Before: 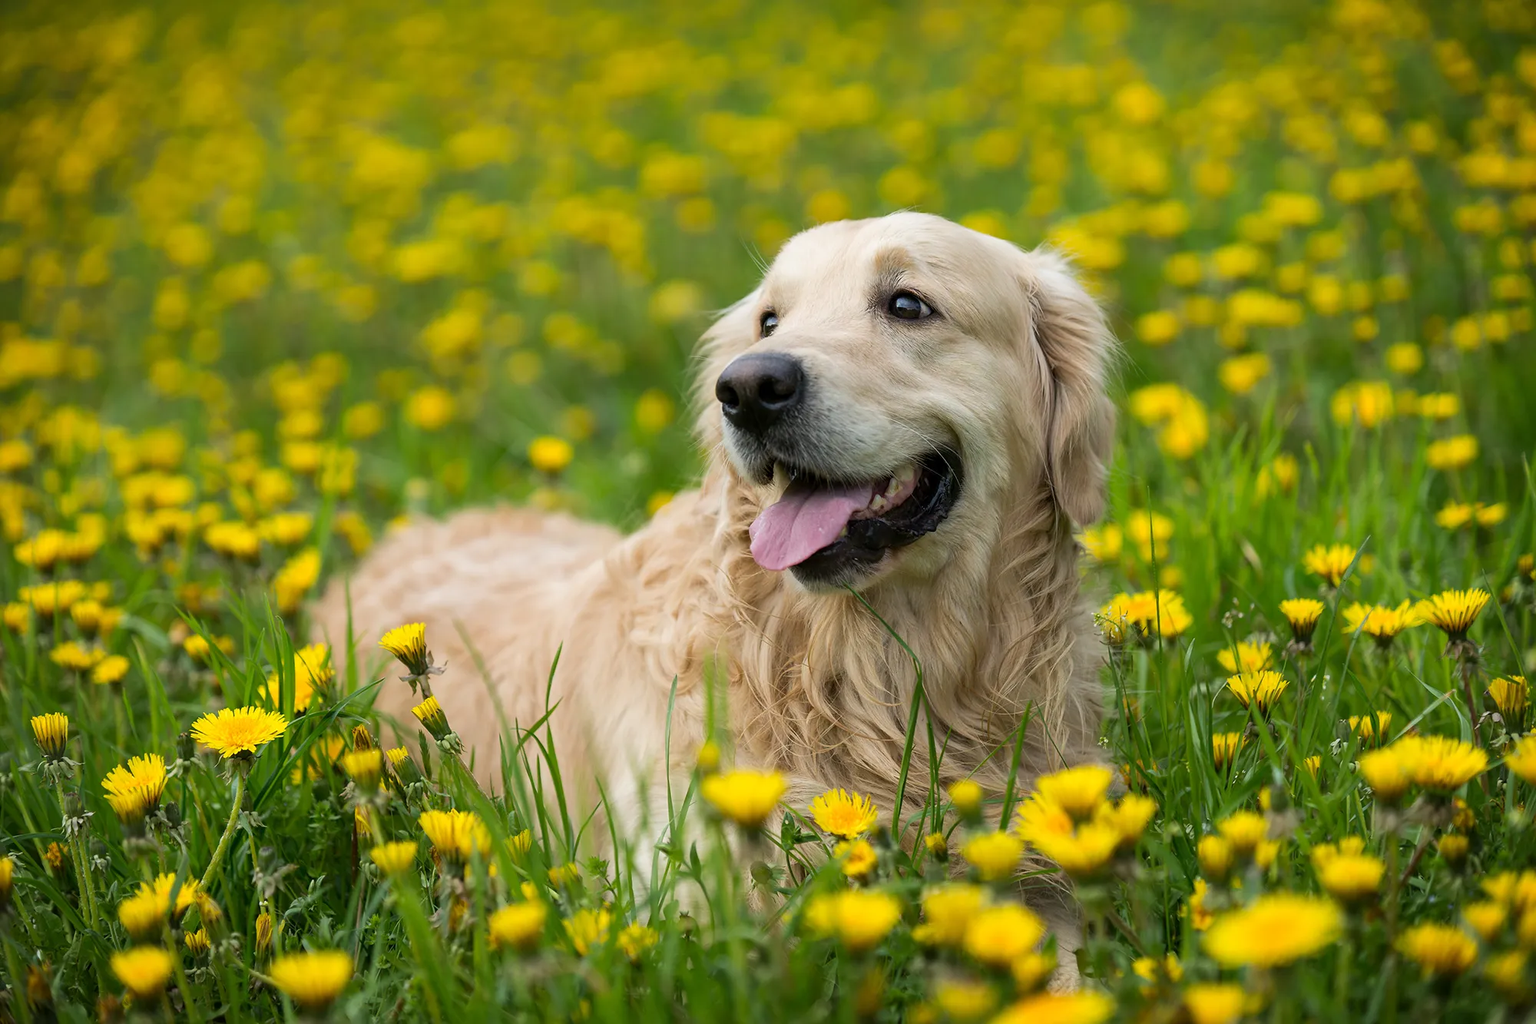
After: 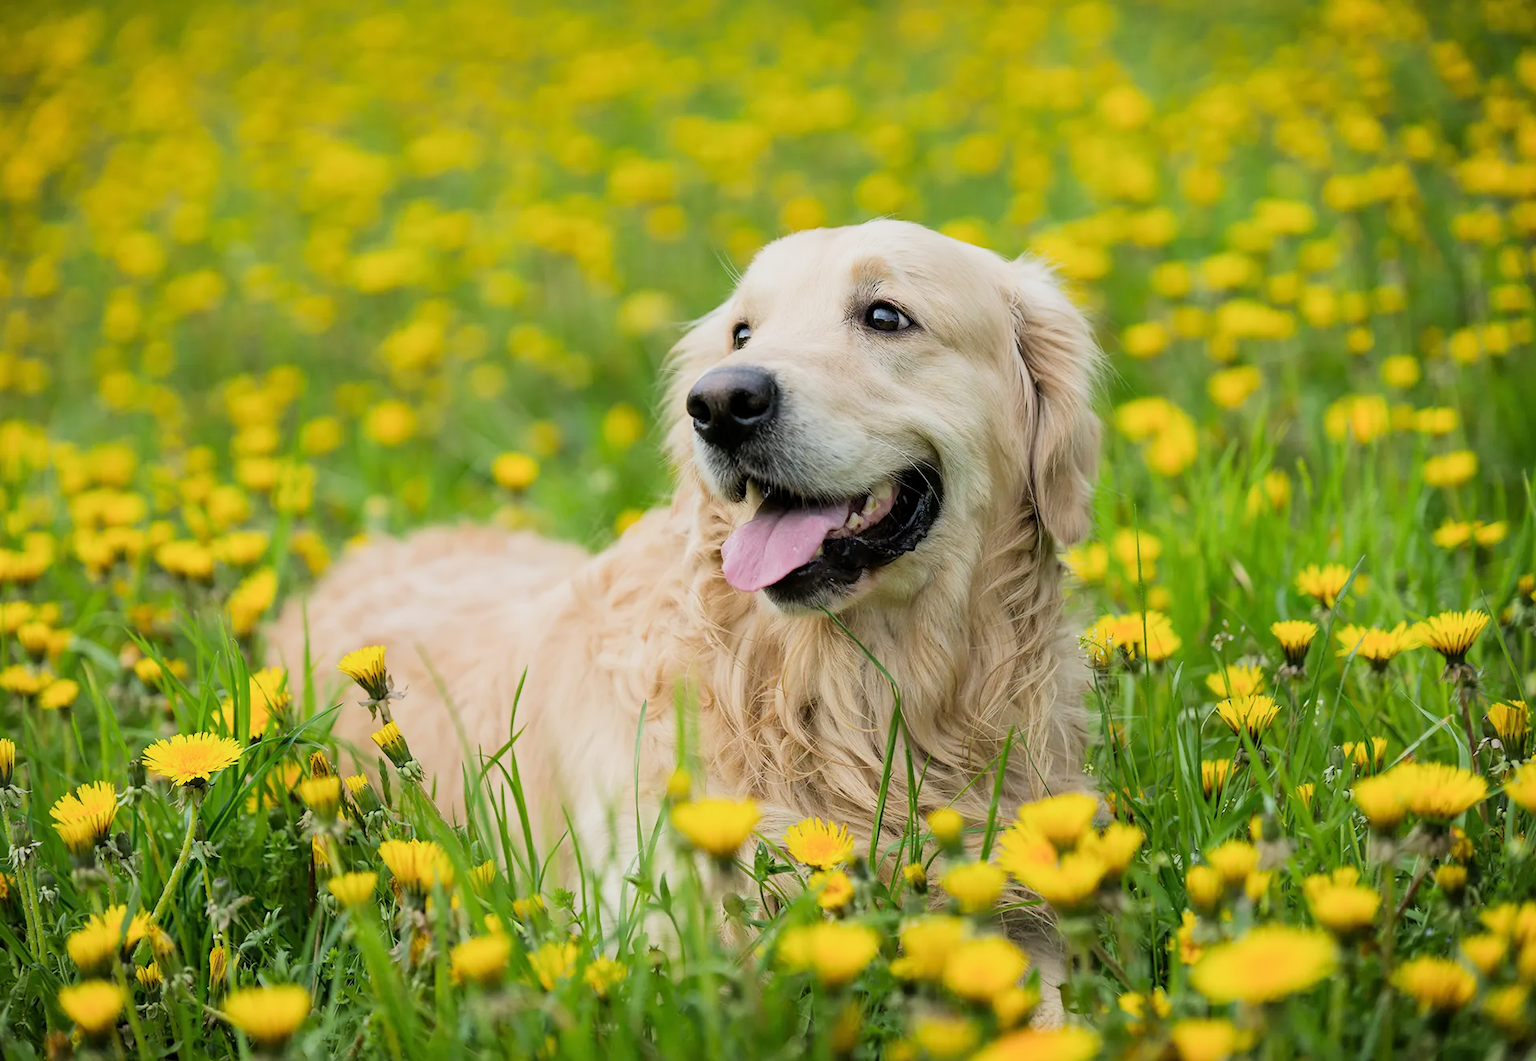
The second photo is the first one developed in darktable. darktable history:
crop and rotate: left 3.522%
filmic rgb: black relative exposure -7.65 EV, white relative exposure 4.56 EV, threshold 3.05 EV, hardness 3.61, enable highlight reconstruction true
exposure: black level correction 0, exposure 0.694 EV, compensate highlight preservation false
